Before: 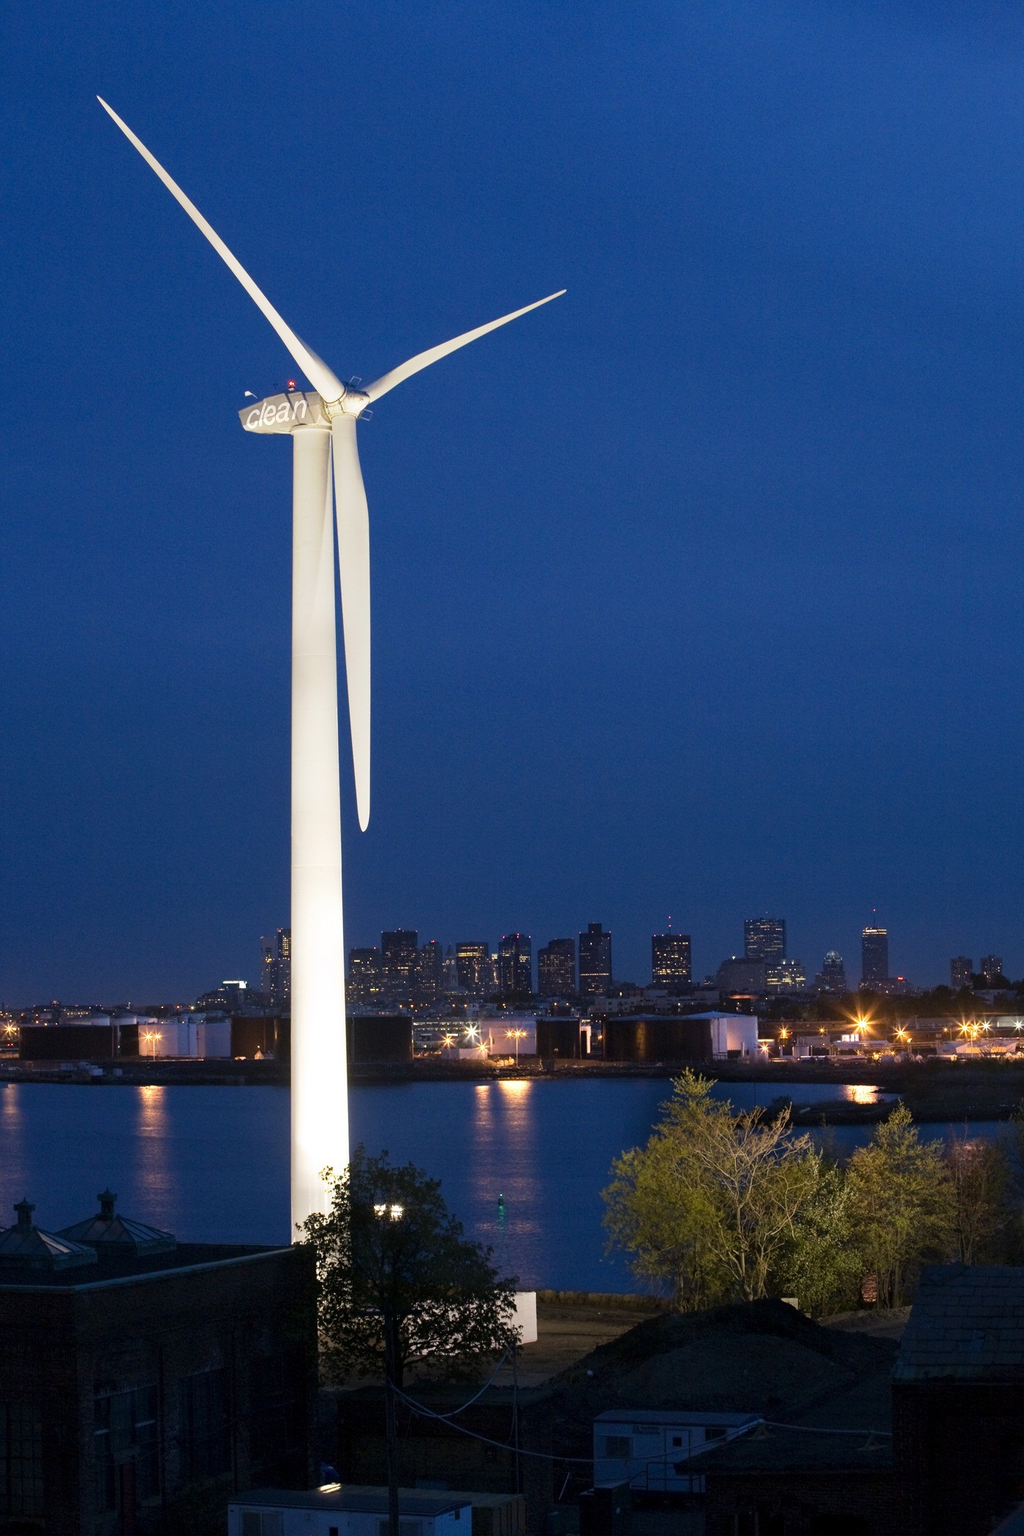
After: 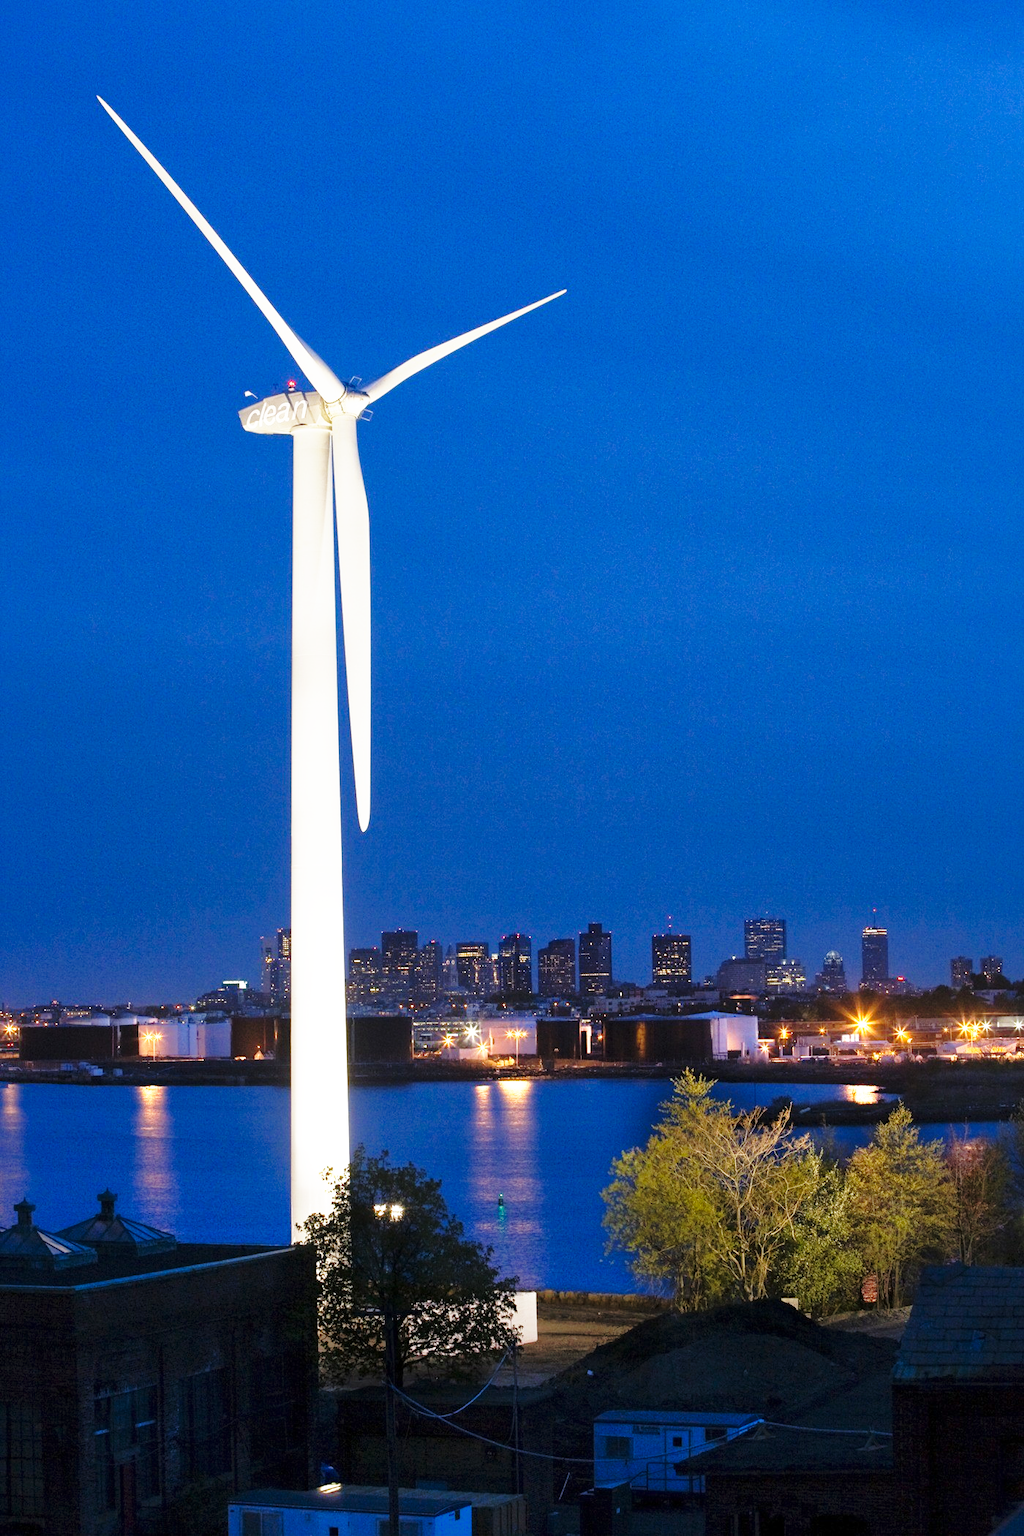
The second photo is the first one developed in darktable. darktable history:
shadows and highlights: on, module defaults
base curve: curves: ch0 [(0, 0) (0.026, 0.03) (0.109, 0.232) (0.351, 0.748) (0.669, 0.968) (1, 1)], preserve colors none
